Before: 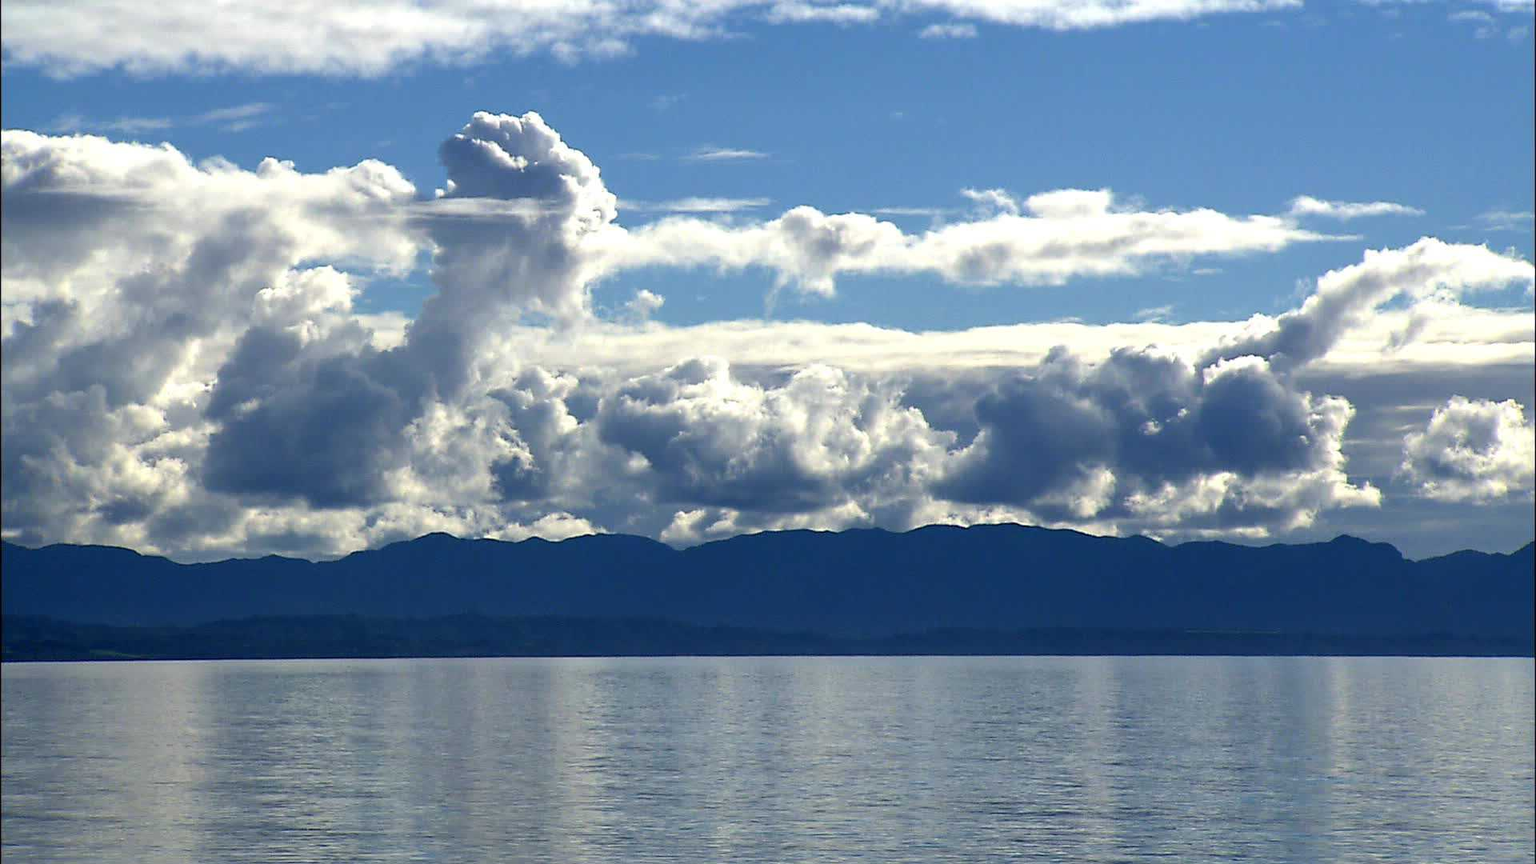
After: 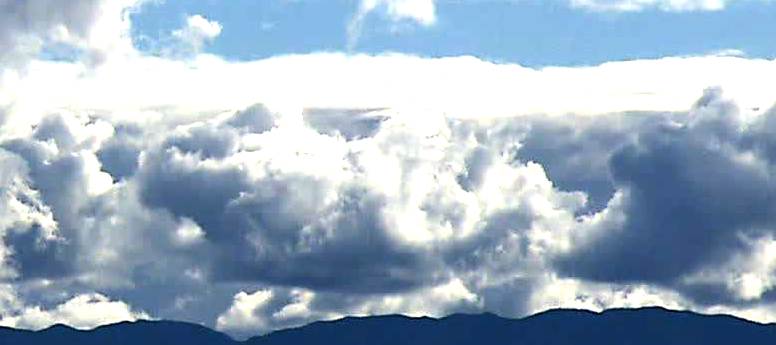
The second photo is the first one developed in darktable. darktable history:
white balance: emerald 1
tone equalizer: -8 EV -0.75 EV, -7 EV -0.7 EV, -6 EV -0.6 EV, -5 EV -0.4 EV, -3 EV 0.4 EV, -2 EV 0.6 EV, -1 EV 0.7 EV, +0 EV 0.75 EV, edges refinement/feathering 500, mask exposure compensation -1.57 EV, preserve details no
crop: left 31.751%, top 32.172%, right 27.8%, bottom 35.83%
